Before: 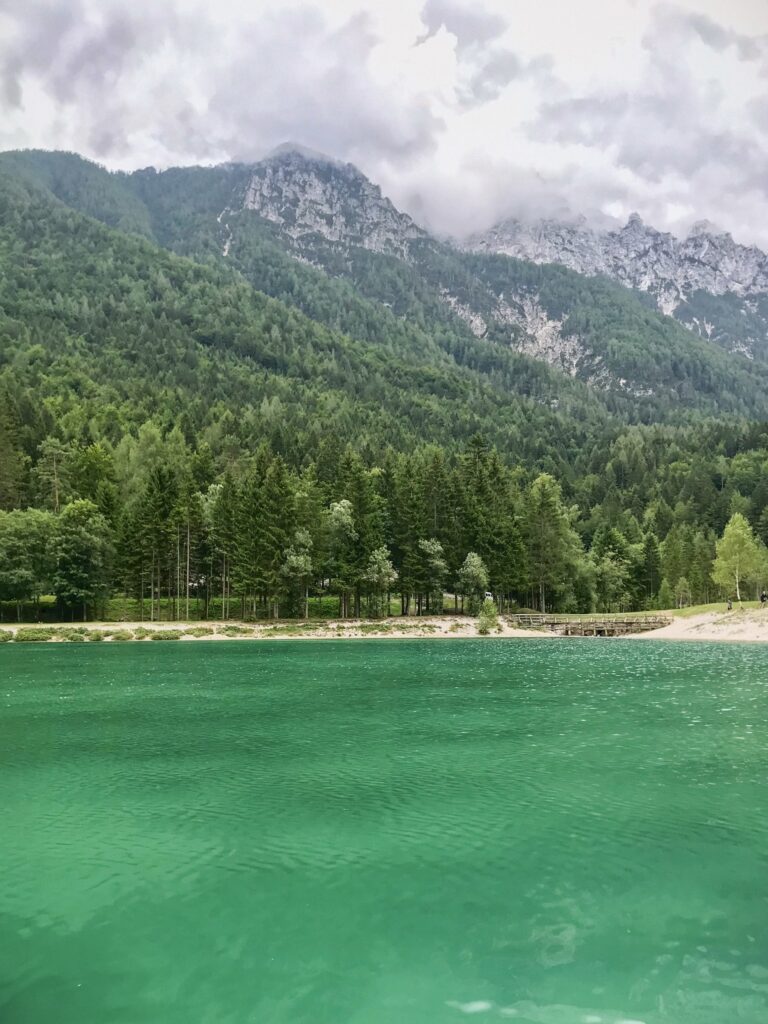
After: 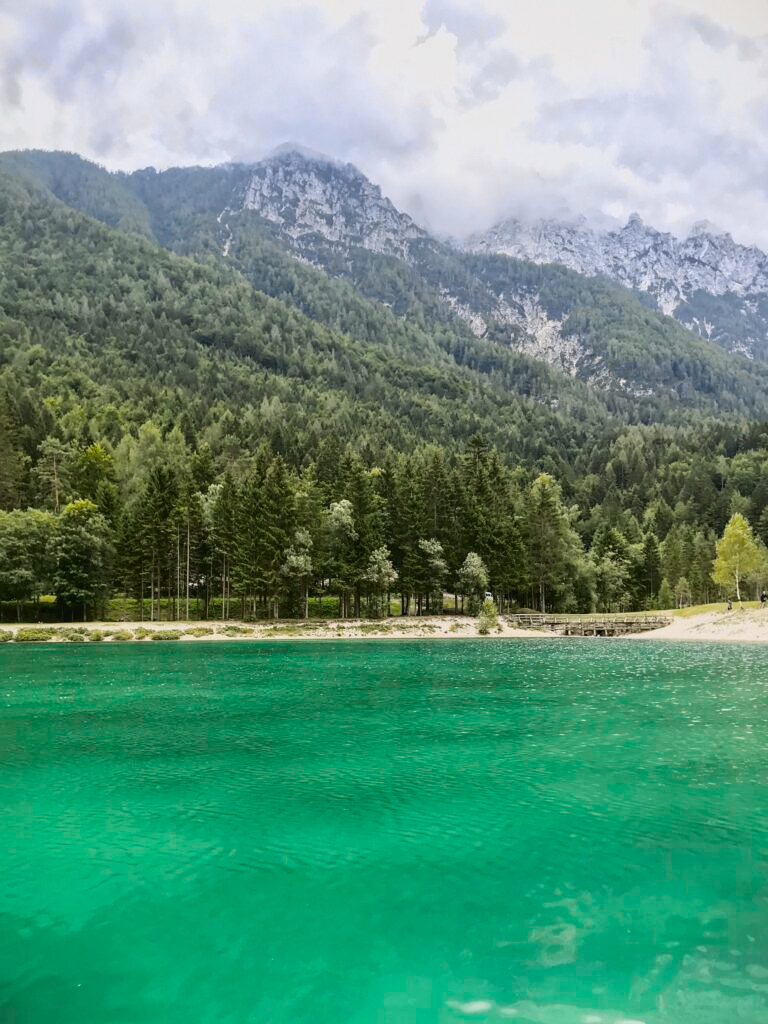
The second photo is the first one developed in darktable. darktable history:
tone equalizer: on, module defaults
tone curve: curves: ch0 [(0, 0) (0.087, 0.054) (0.281, 0.245) (0.506, 0.526) (0.8, 0.824) (0.994, 0.955)]; ch1 [(0, 0) (0.27, 0.195) (0.406, 0.435) (0.452, 0.474) (0.495, 0.5) (0.514, 0.508) (0.563, 0.584) (0.654, 0.689) (1, 1)]; ch2 [(0, 0) (0.269, 0.299) (0.459, 0.441) (0.498, 0.499) (0.523, 0.52) (0.551, 0.549) (0.633, 0.625) (0.659, 0.681) (0.718, 0.764) (1, 1)], color space Lab, independent channels, preserve colors none
